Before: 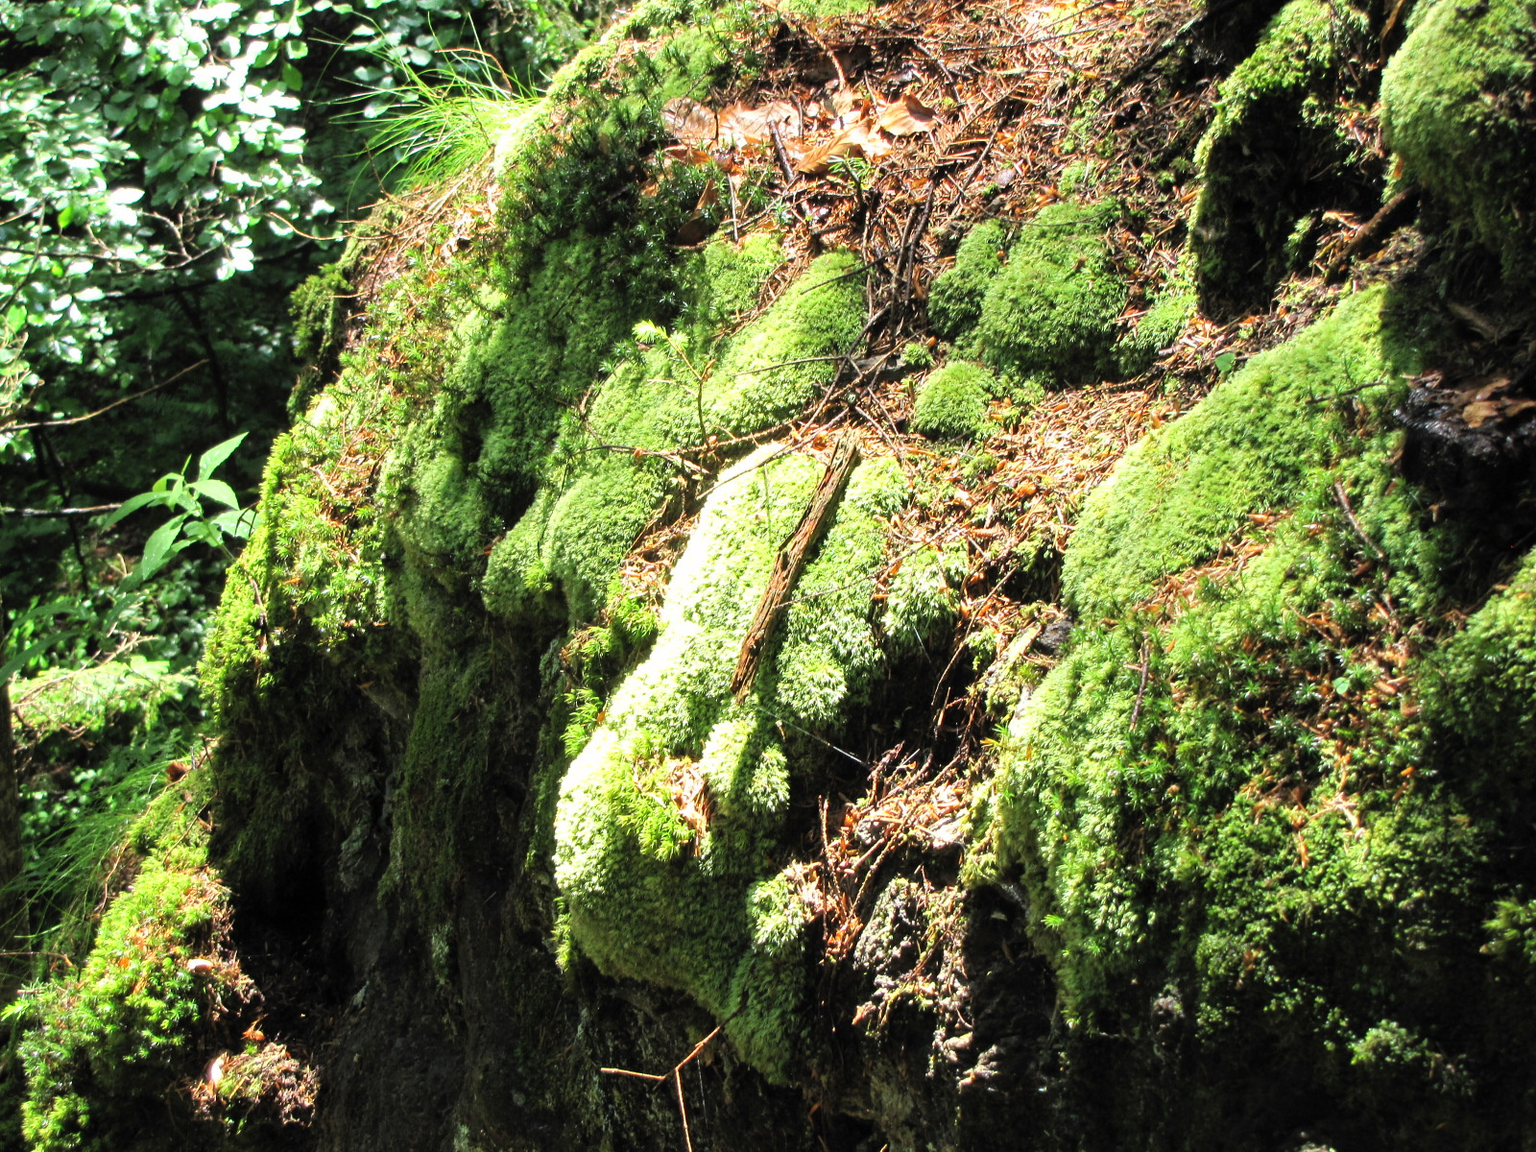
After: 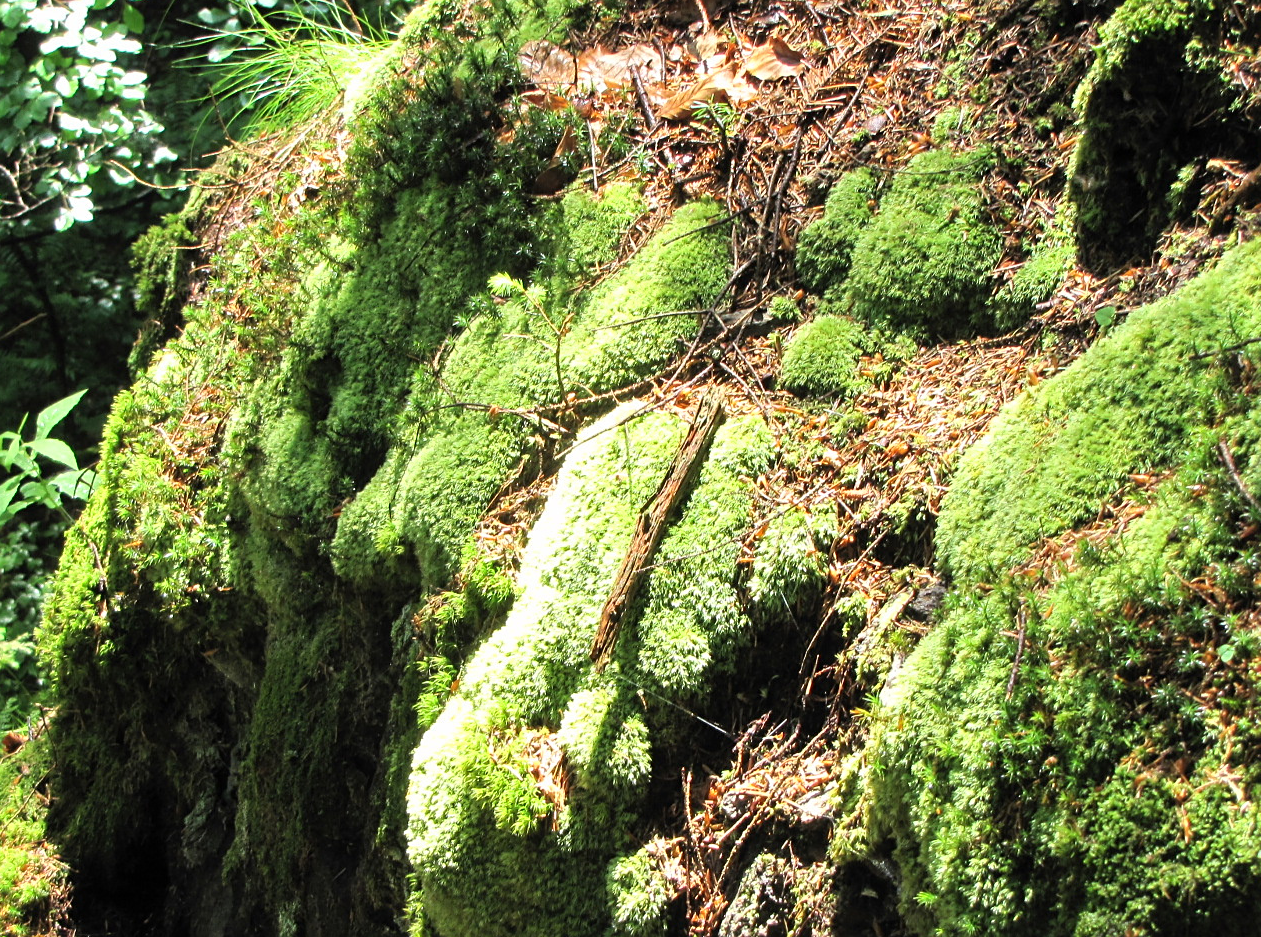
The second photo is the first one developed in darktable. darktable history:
crop and rotate: left 10.77%, top 5.1%, right 10.41%, bottom 16.76%
sharpen: amount 0.2
